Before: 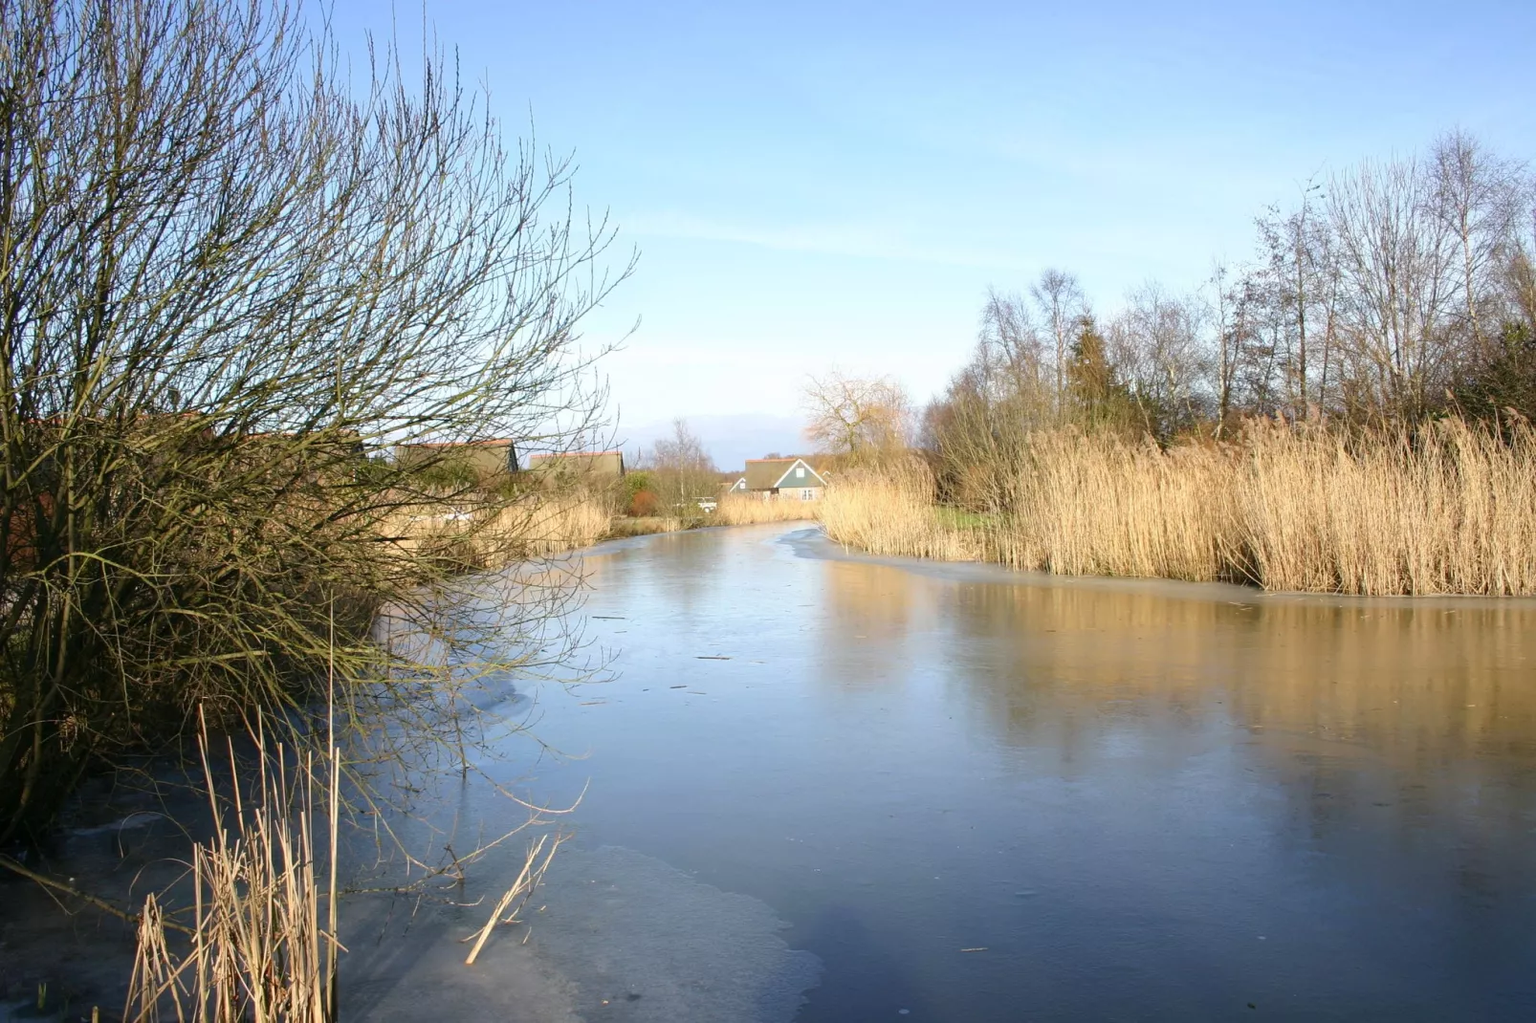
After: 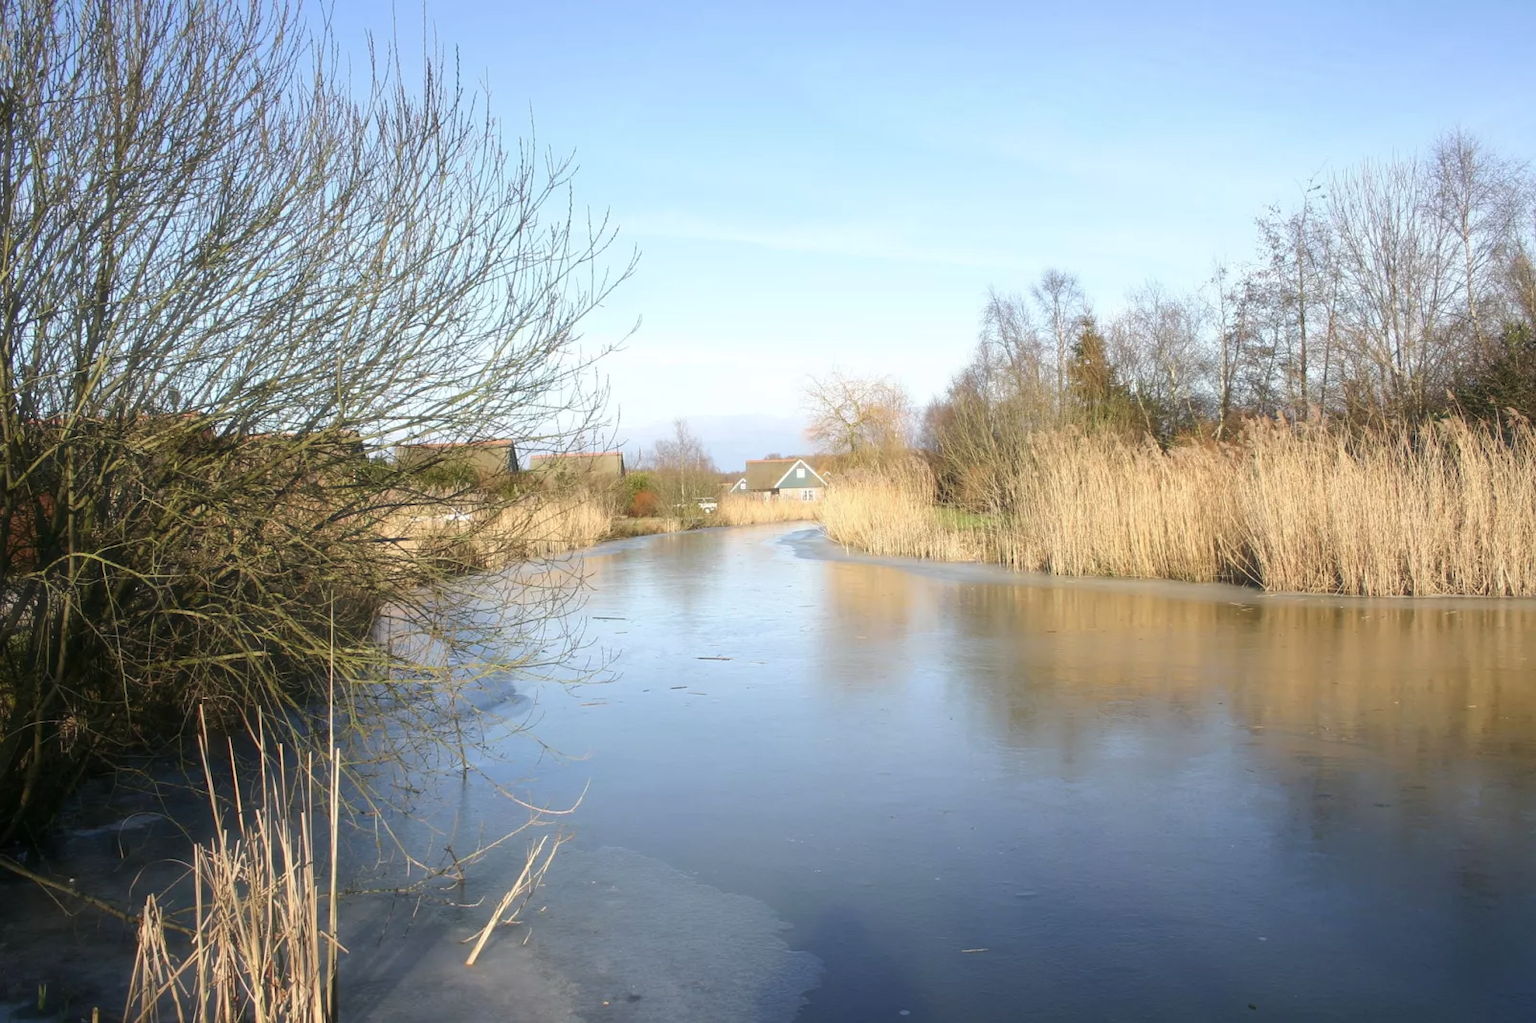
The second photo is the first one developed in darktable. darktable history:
haze removal: strength -0.101, compatibility mode true, adaptive false
tone equalizer: edges refinement/feathering 500, mask exposure compensation -1.57 EV, preserve details no
